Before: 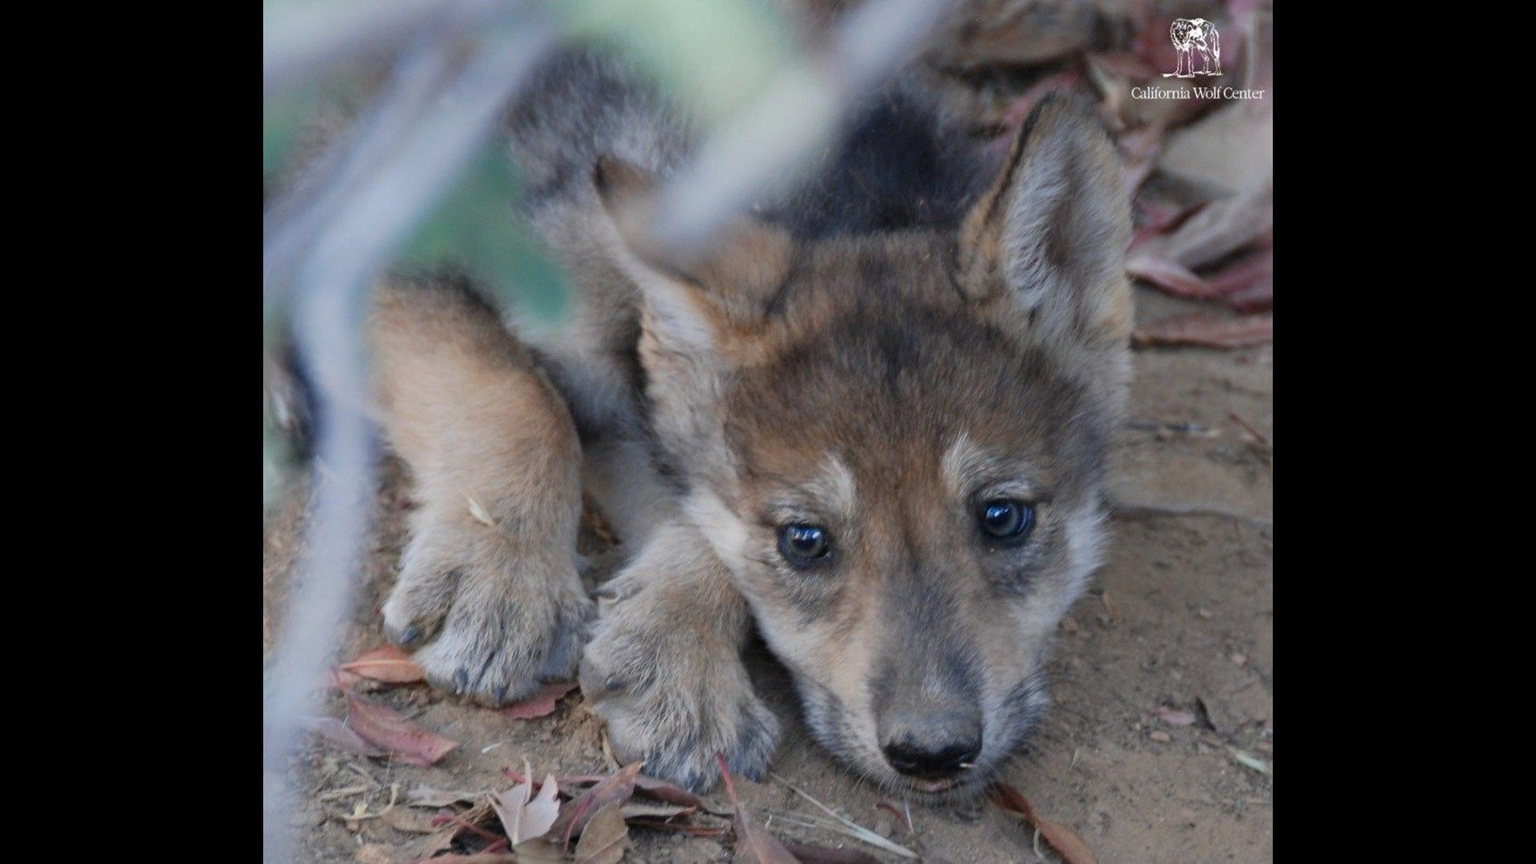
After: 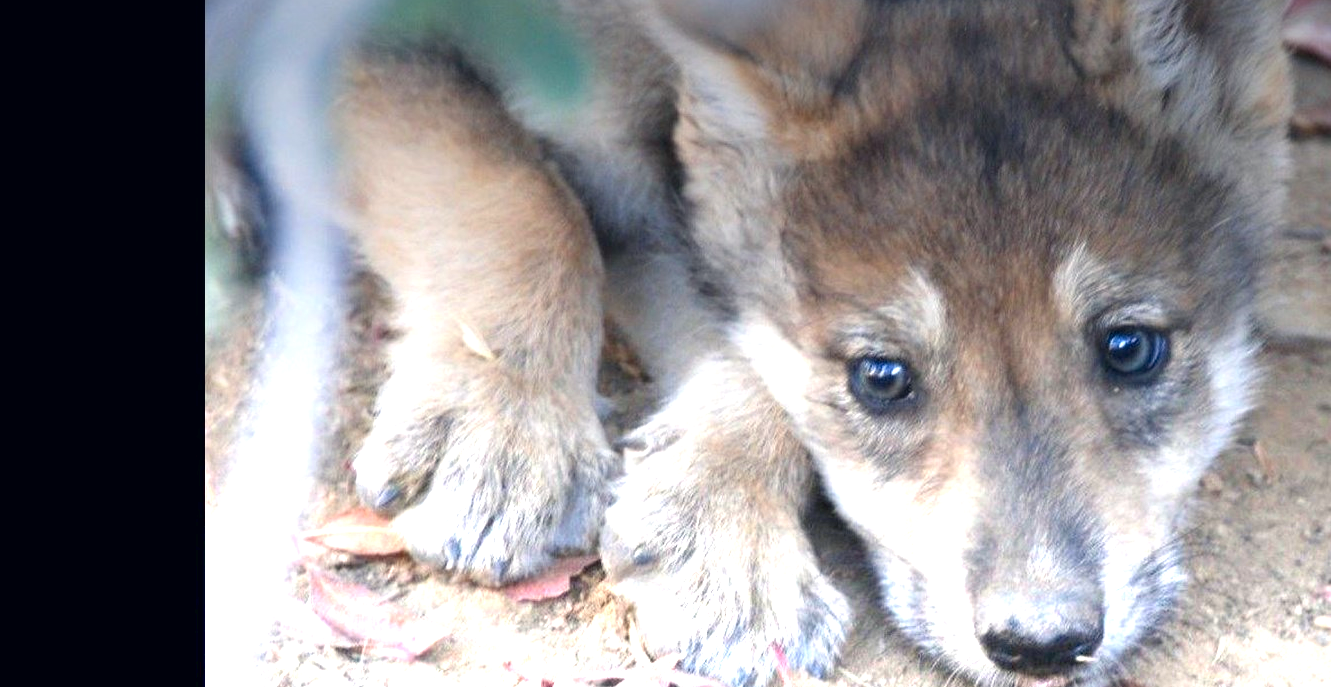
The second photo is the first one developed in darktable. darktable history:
color correction: highlights a* 0.207, highlights b* 2.7, shadows a* -0.874, shadows b* -4.78
crop: left 6.488%, top 27.668%, right 24.183%, bottom 8.656%
graduated density: density -3.9 EV
